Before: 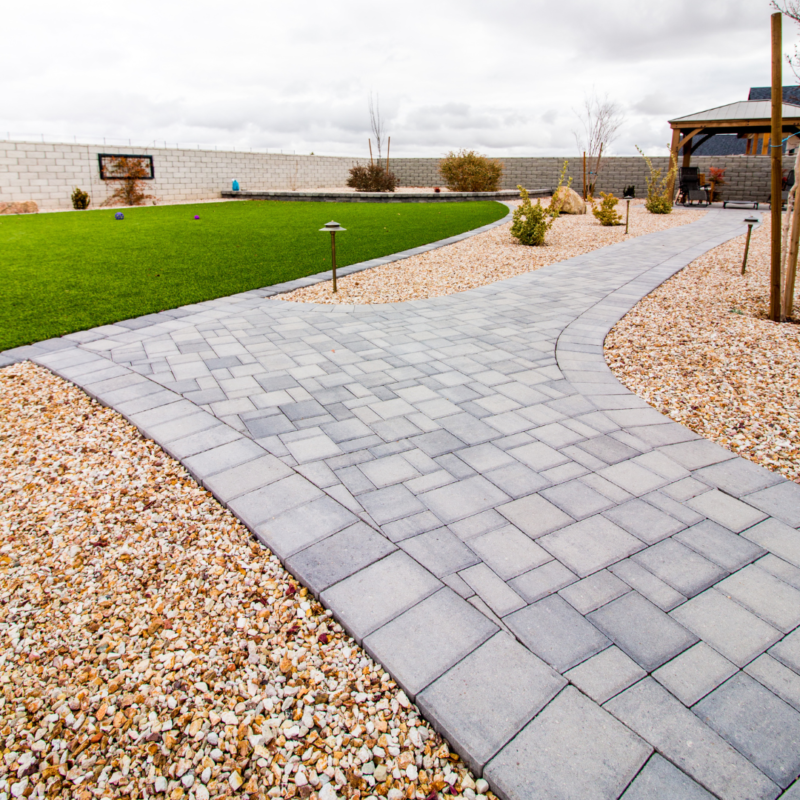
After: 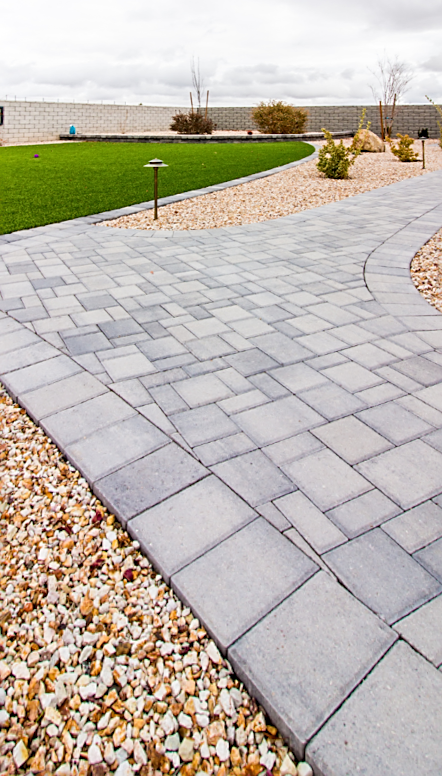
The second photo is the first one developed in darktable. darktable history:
sharpen: on, module defaults
rotate and perspective: rotation 0.72°, lens shift (vertical) -0.352, lens shift (horizontal) -0.051, crop left 0.152, crop right 0.859, crop top 0.019, crop bottom 0.964
crop and rotate: left 15.546%, right 17.787%
